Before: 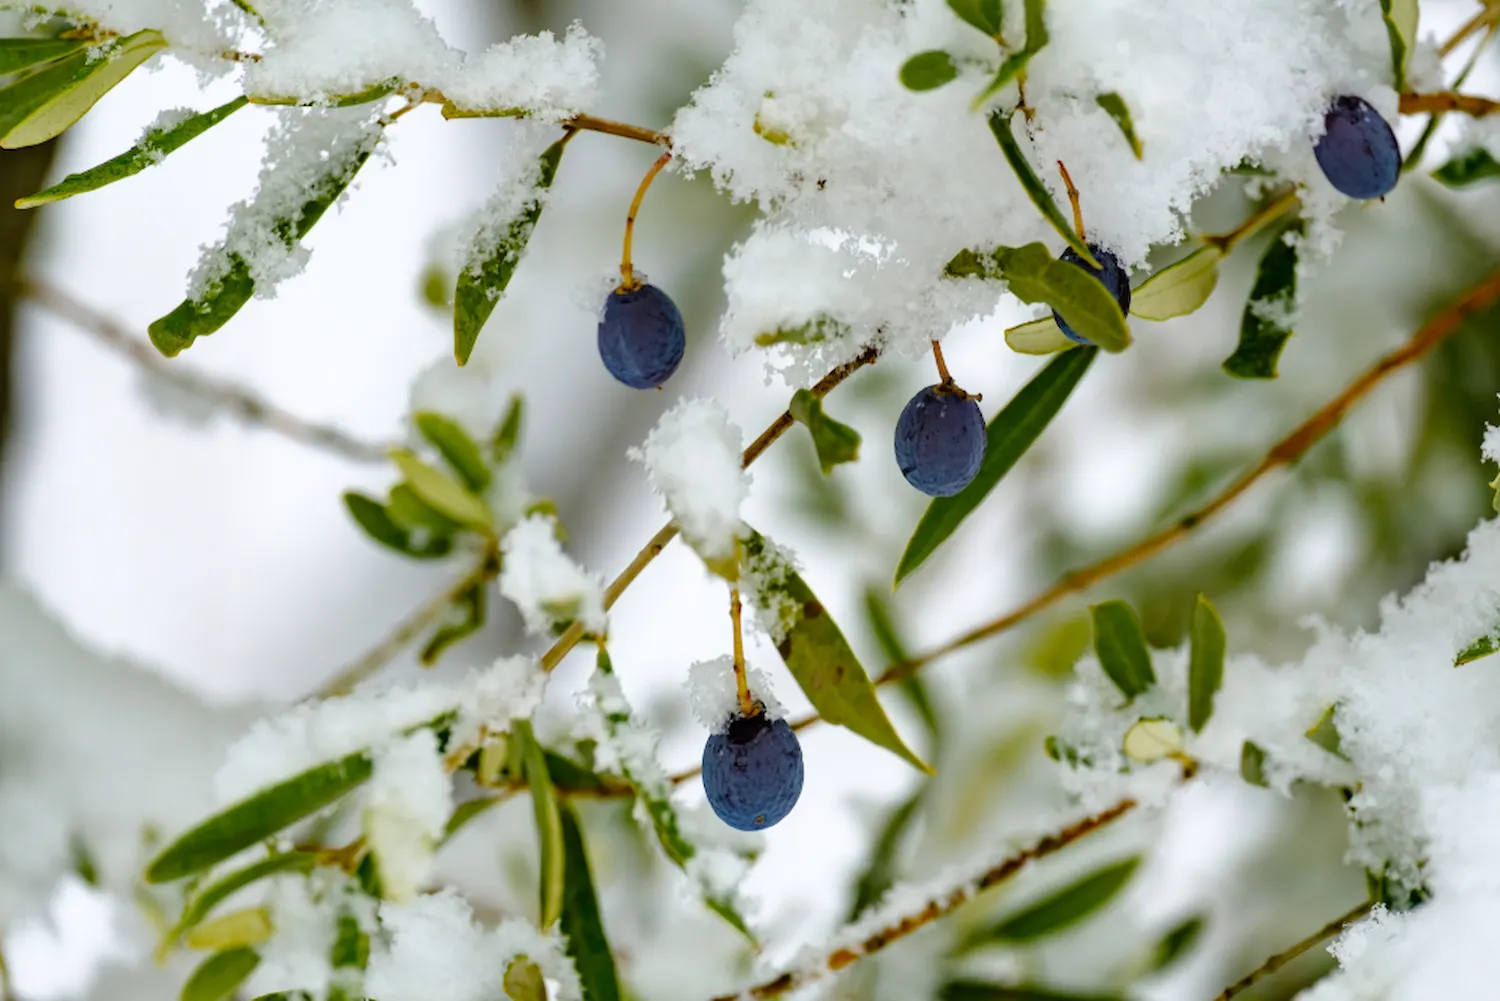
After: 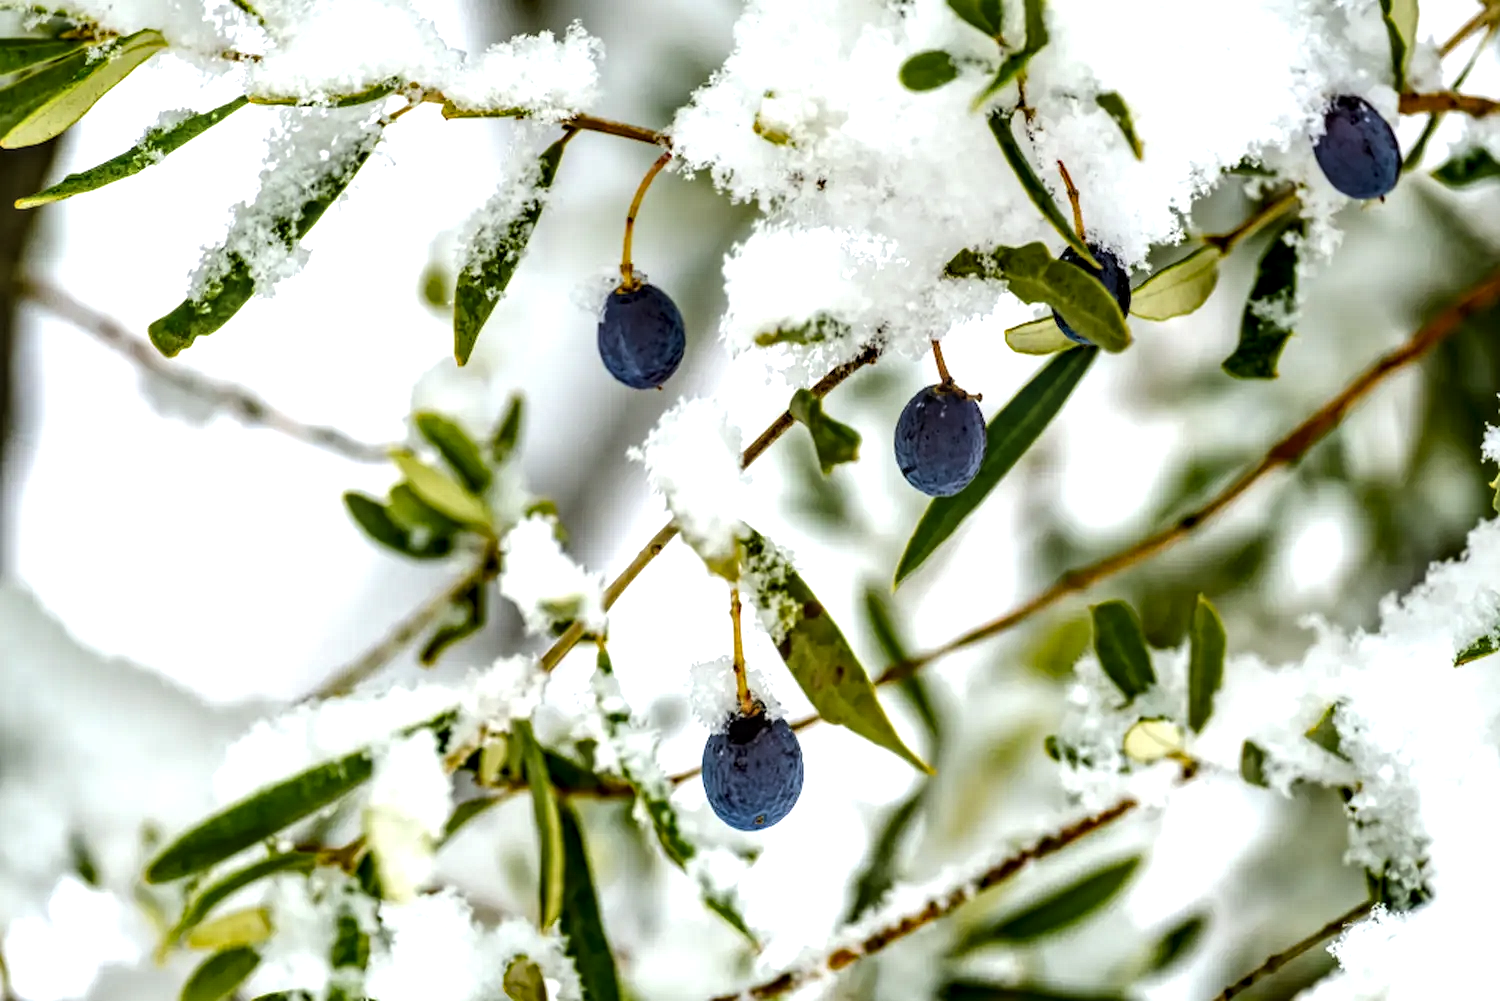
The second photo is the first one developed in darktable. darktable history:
local contrast: detail 154%
tone equalizer: -8 EV -0.75 EV, -7 EV -0.7 EV, -6 EV -0.6 EV, -5 EV -0.4 EV, -3 EV 0.4 EV, -2 EV 0.6 EV, -1 EV 0.7 EV, +0 EV 0.75 EV, edges refinement/feathering 500, mask exposure compensation -1.57 EV, preserve details no
